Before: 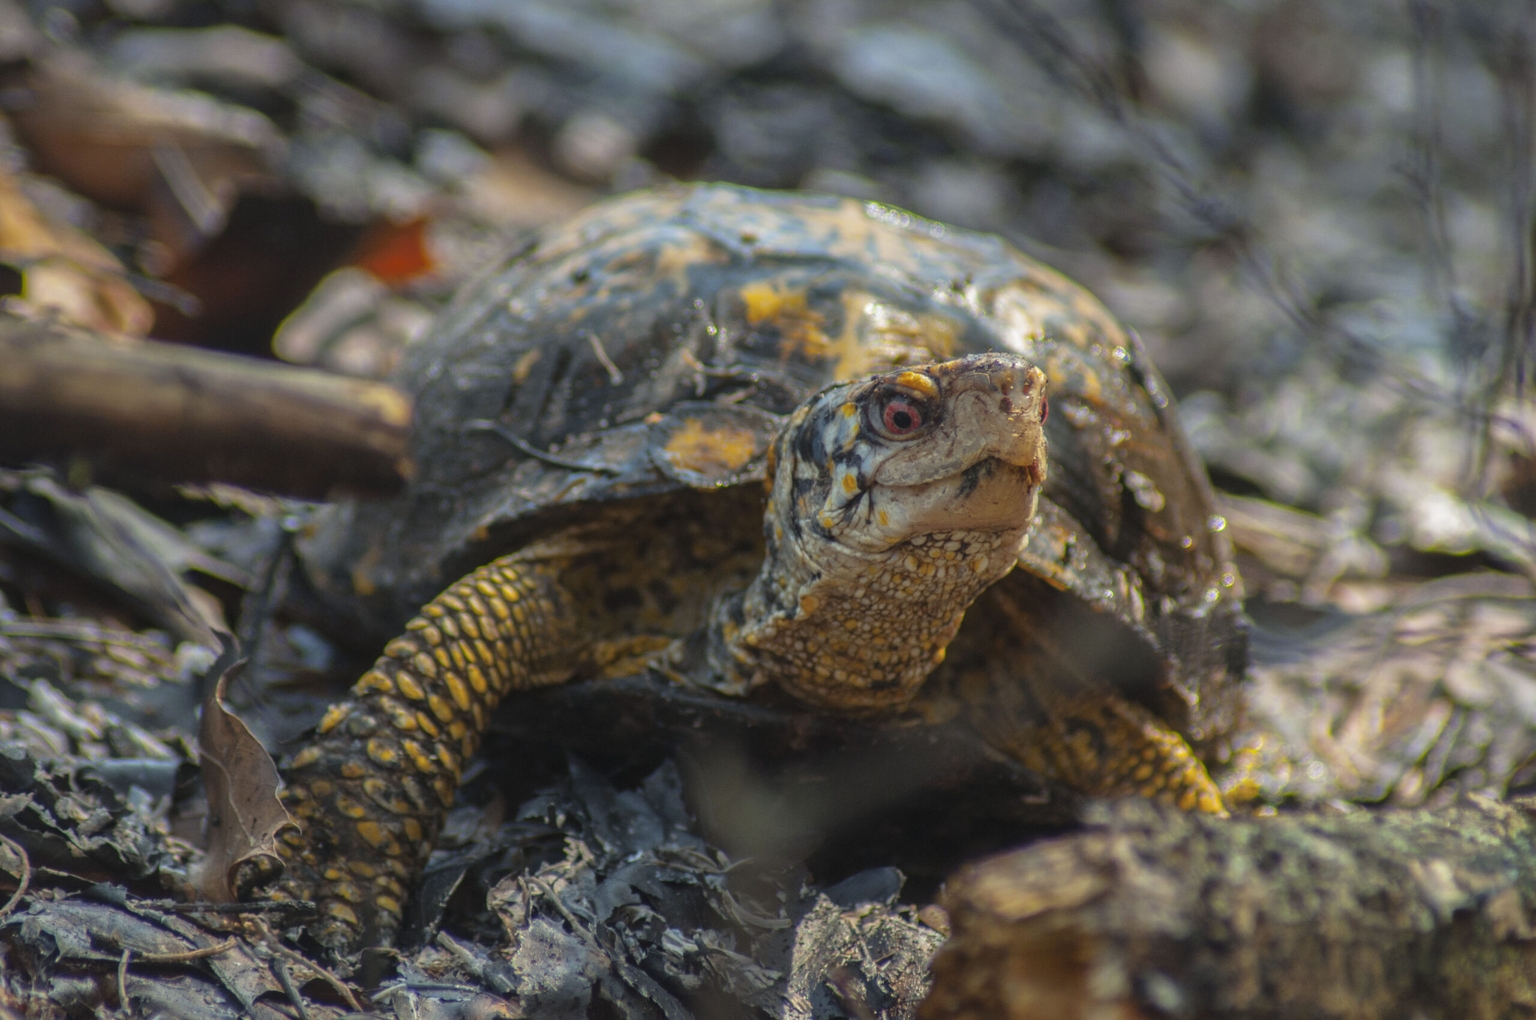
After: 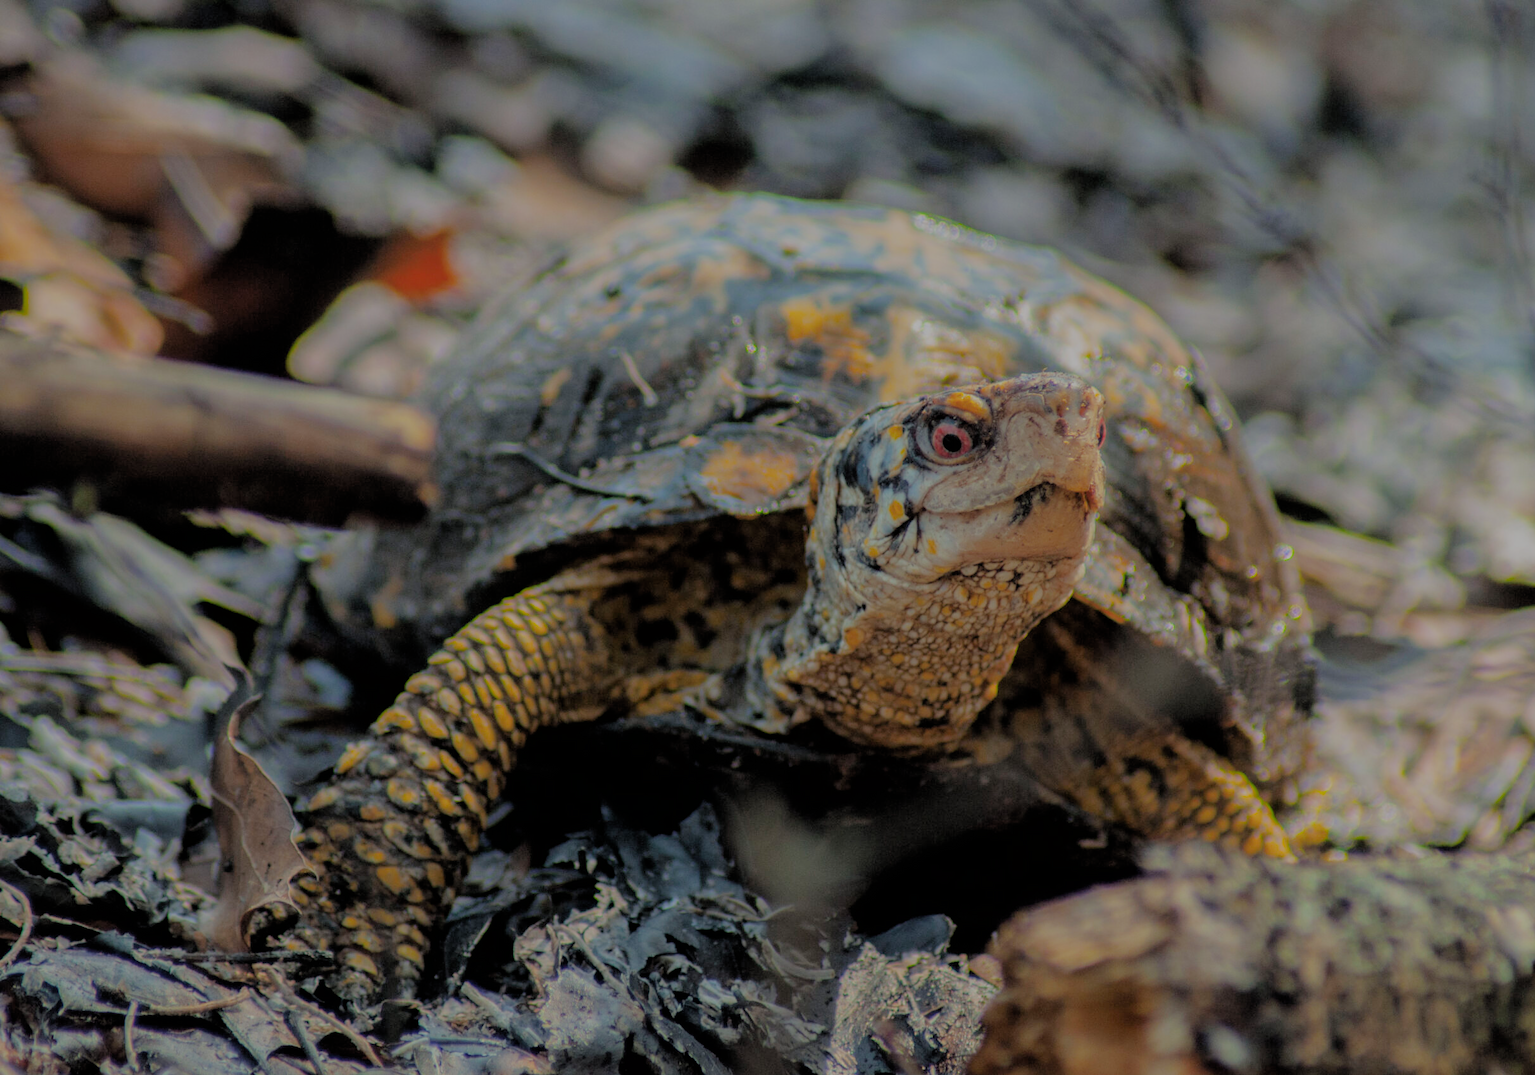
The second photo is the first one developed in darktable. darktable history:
crop and rotate: right 5.167%
filmic rgb: black relative exposure -4.42 EV, white relative exposure 6.58 EV, hardness 1.85, contrast 0.5
